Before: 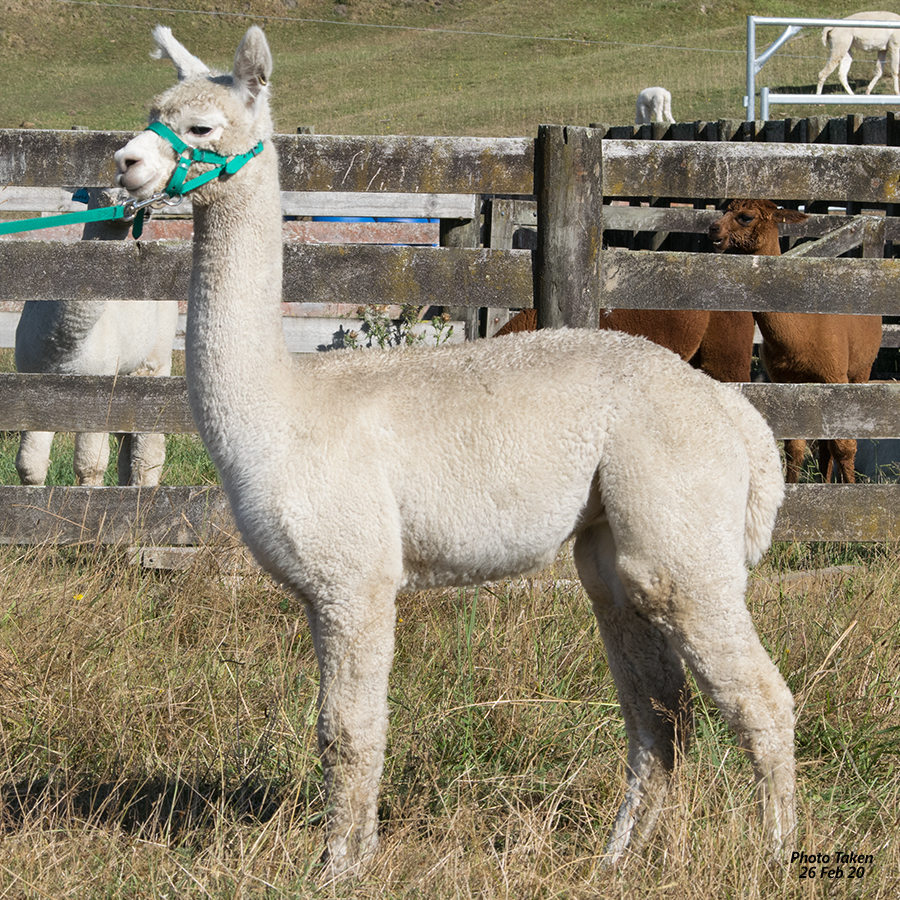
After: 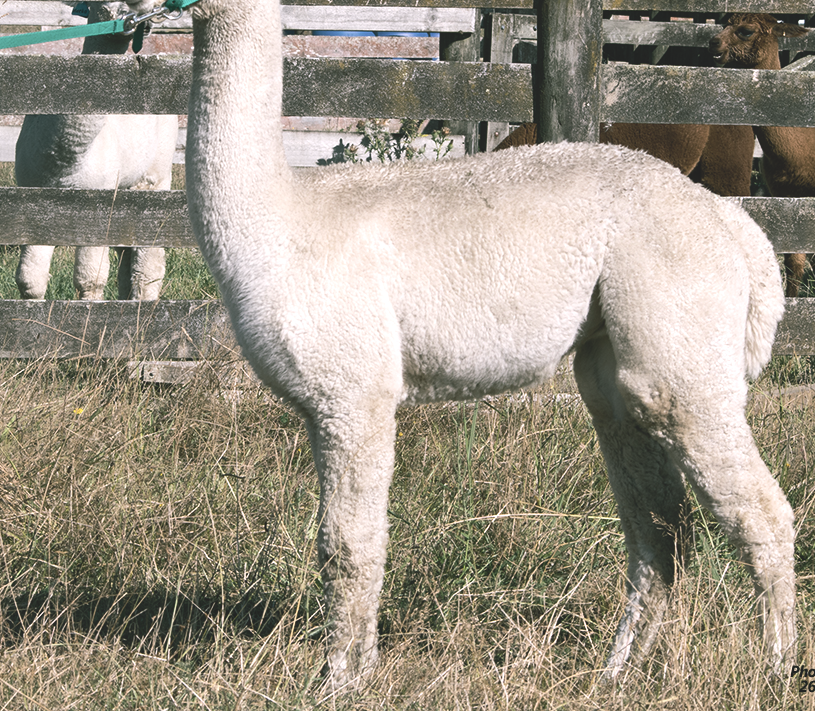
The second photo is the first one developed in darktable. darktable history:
tone equalizer: -8 EV -0.381 EV, -7 EV -0.363 EV, -6 EV -0.324 EV, -5 EV -0.211 EV, -3 EV 0.224 EV, -2 EV 0.336 EV, -1 EV 0.398 EV, +0 EV 0.391 EV, edges refinement/feathering 500, mask exposure compensation -1.57 EV, preserve details no
crop: top 20.69%, right 9.375%, bottom 0.248%
contrast brightness saturation: contrast -0.263, saturation -0.443
color balance rgb: shadows lift › chroma 11.644%, shadows lift › hue 131.34°, highlights gain › chroma 1.502%, highlights gain › hue 312.81°, perceptual saturation grading › global saturation 14.992%, perceptual brilliance grading › global brilliance 14.736%, perceptual brilliance grading › shadows -34.444%
